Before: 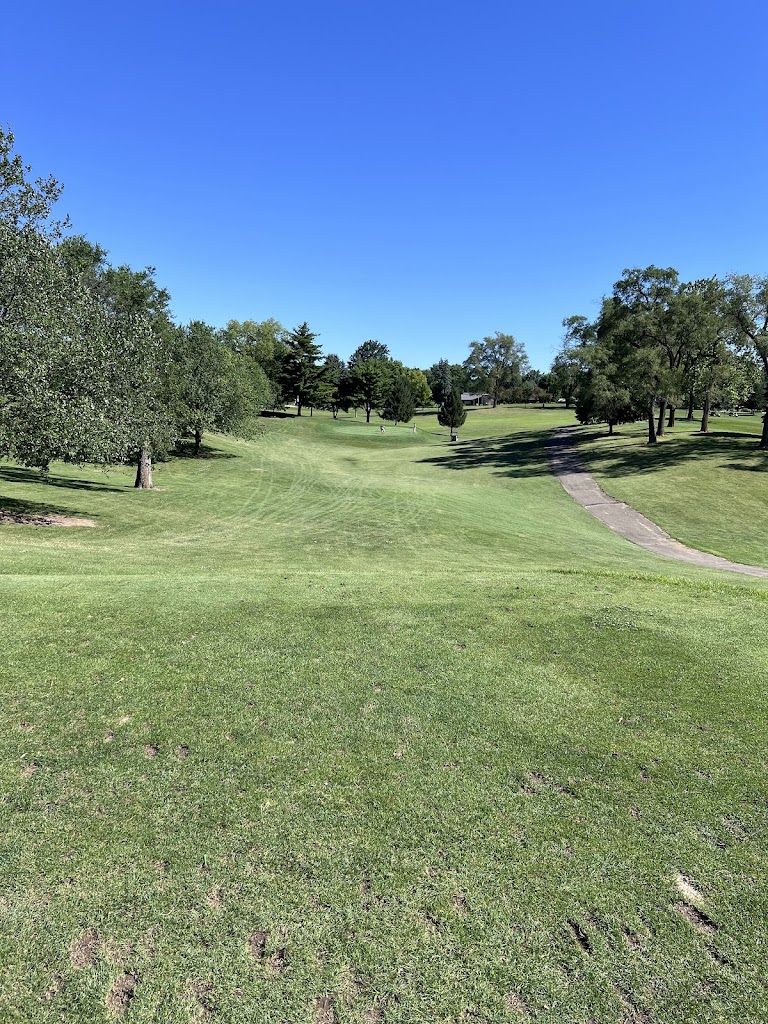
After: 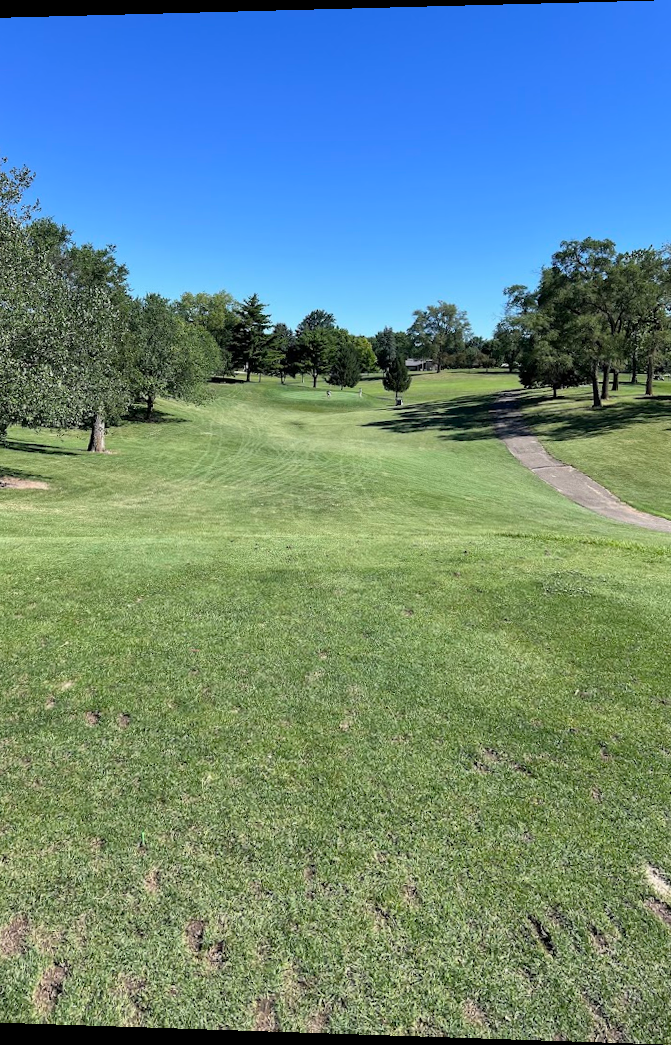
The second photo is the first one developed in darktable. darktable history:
crop and rotate: left 9.597%, right 10.195%
exposure: exposure -0.242 EV, compensate highlight preservation false
levels: mode automatic
rotate and perspective: rotation 0.128°, lens shift (vertical) -0.181, lens shift (horizontal) -0.044, shear 0.001, automatic cropping off
